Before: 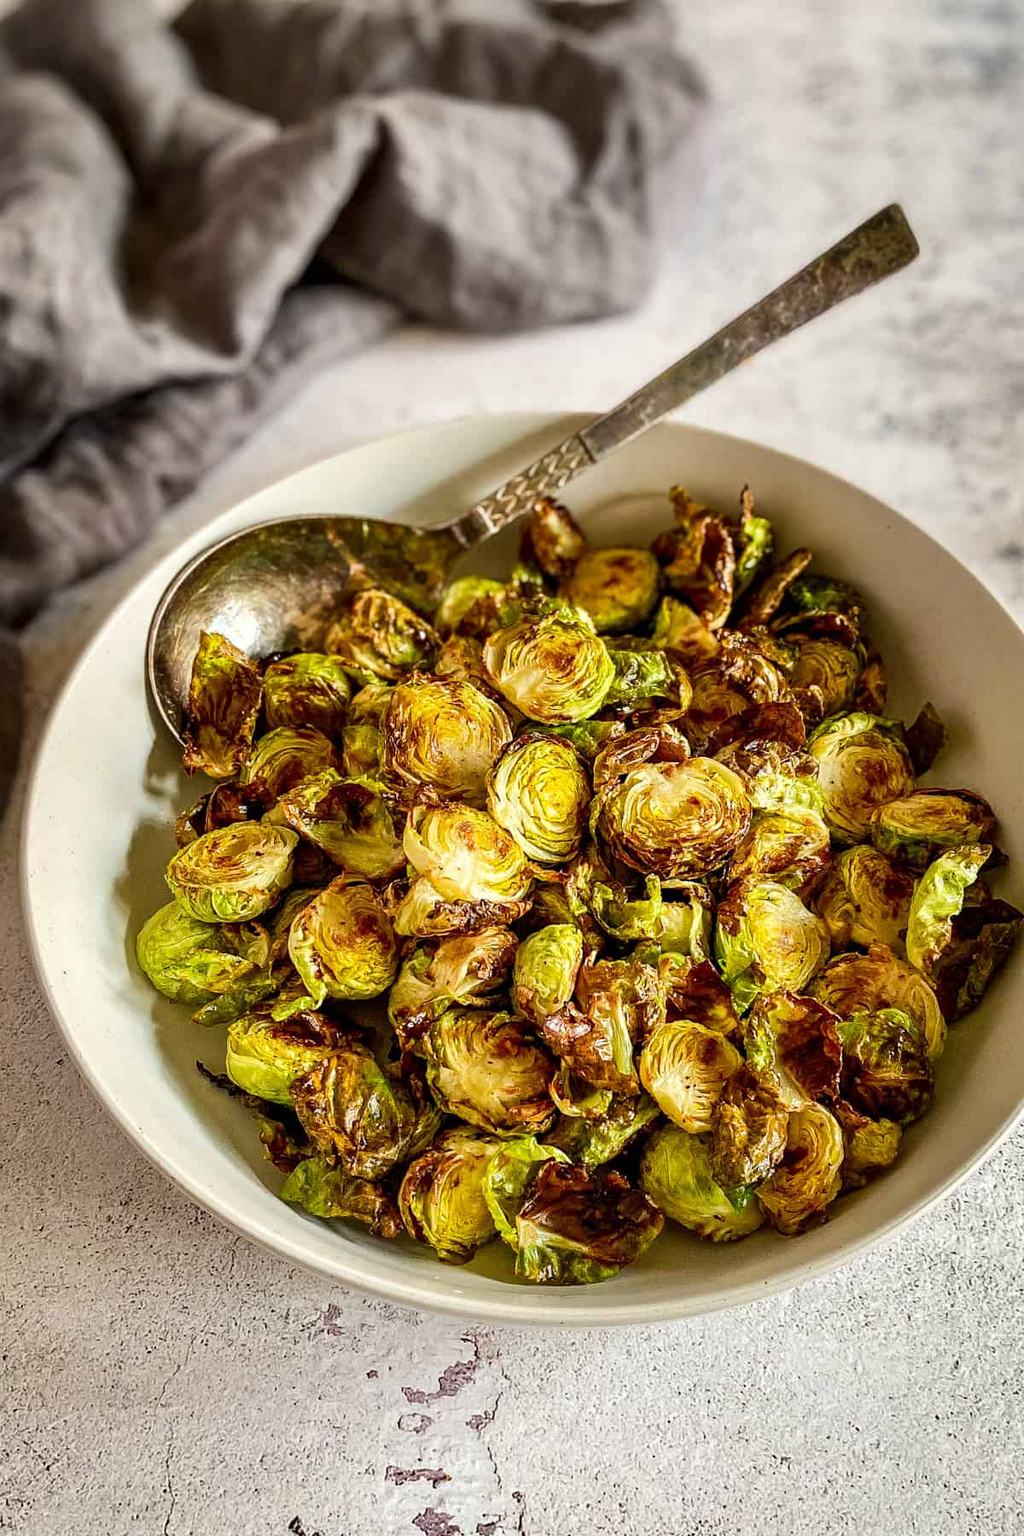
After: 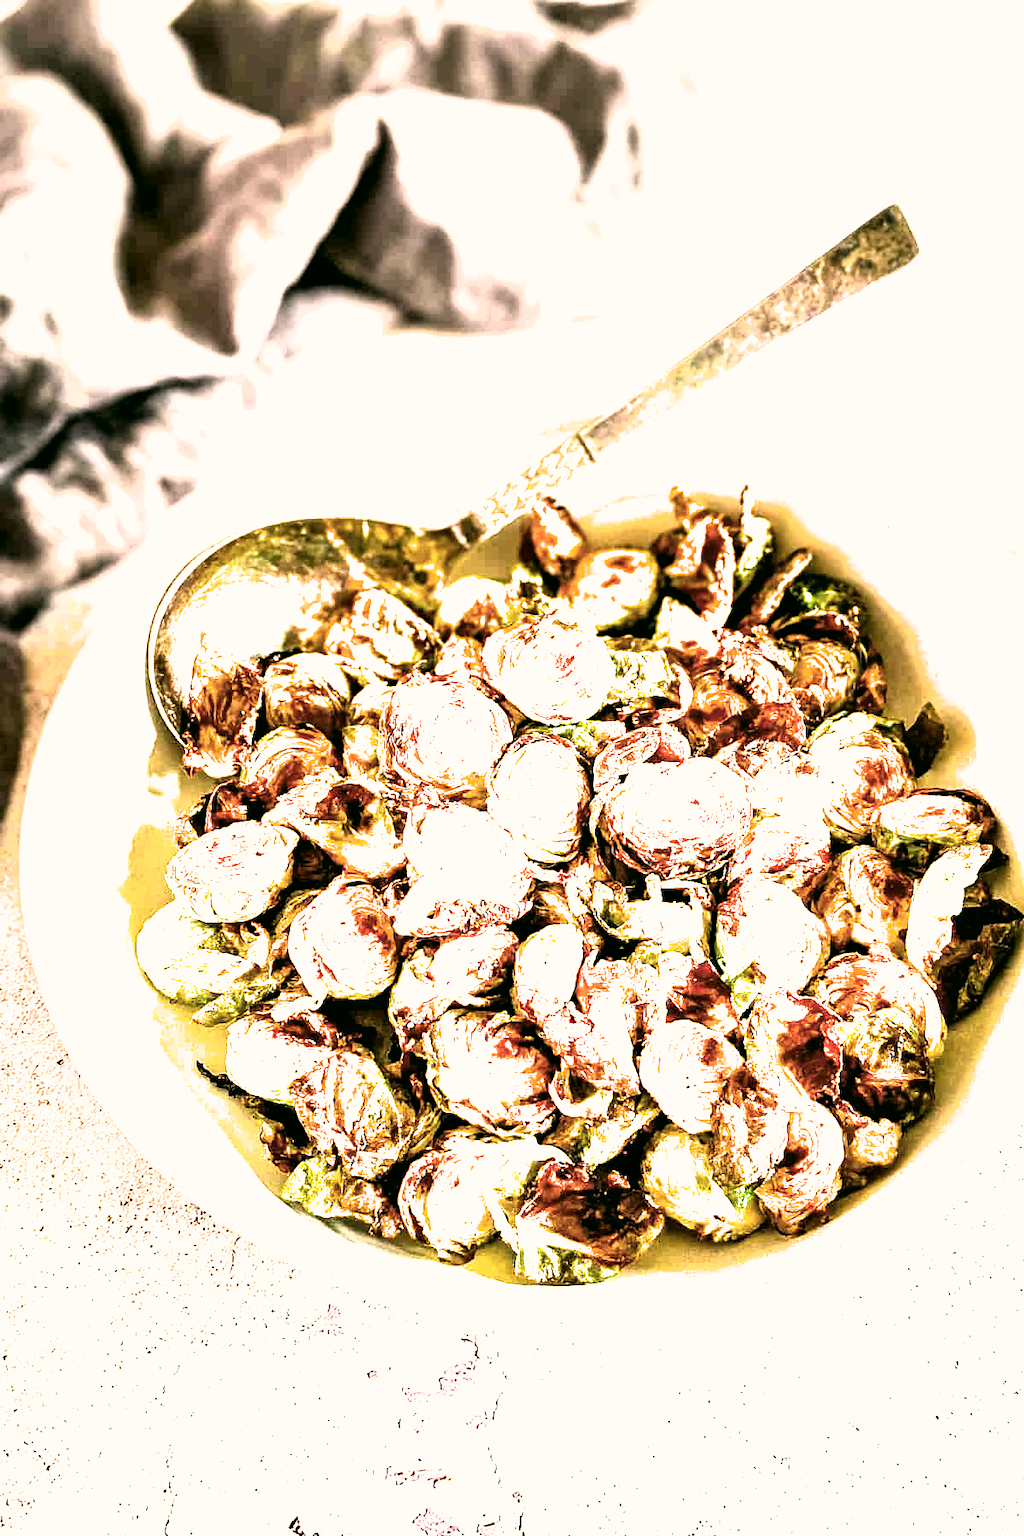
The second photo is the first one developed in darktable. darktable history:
exposure: black level correction 0, exposure 2.138 EV, compensate exposure bias true, compensate highlight preservation false
filmic rgb: black relative exposure -8.2 EV, white relative exposure 2.2 EV, threshold 3 EV, hardness 7.11, latitude 85.74%, contrast 1.696, highlights saturation mix -4%, shadows ↔ highlights balance -2.69%, color science v5 (2021), contrast in shadows safe, contrast in highlights safe, enable highlight reconstruction true
color correction: highlights a* 4.02, highlights b* 4.98, shadows a* -7.55, shadows b* 4.98
